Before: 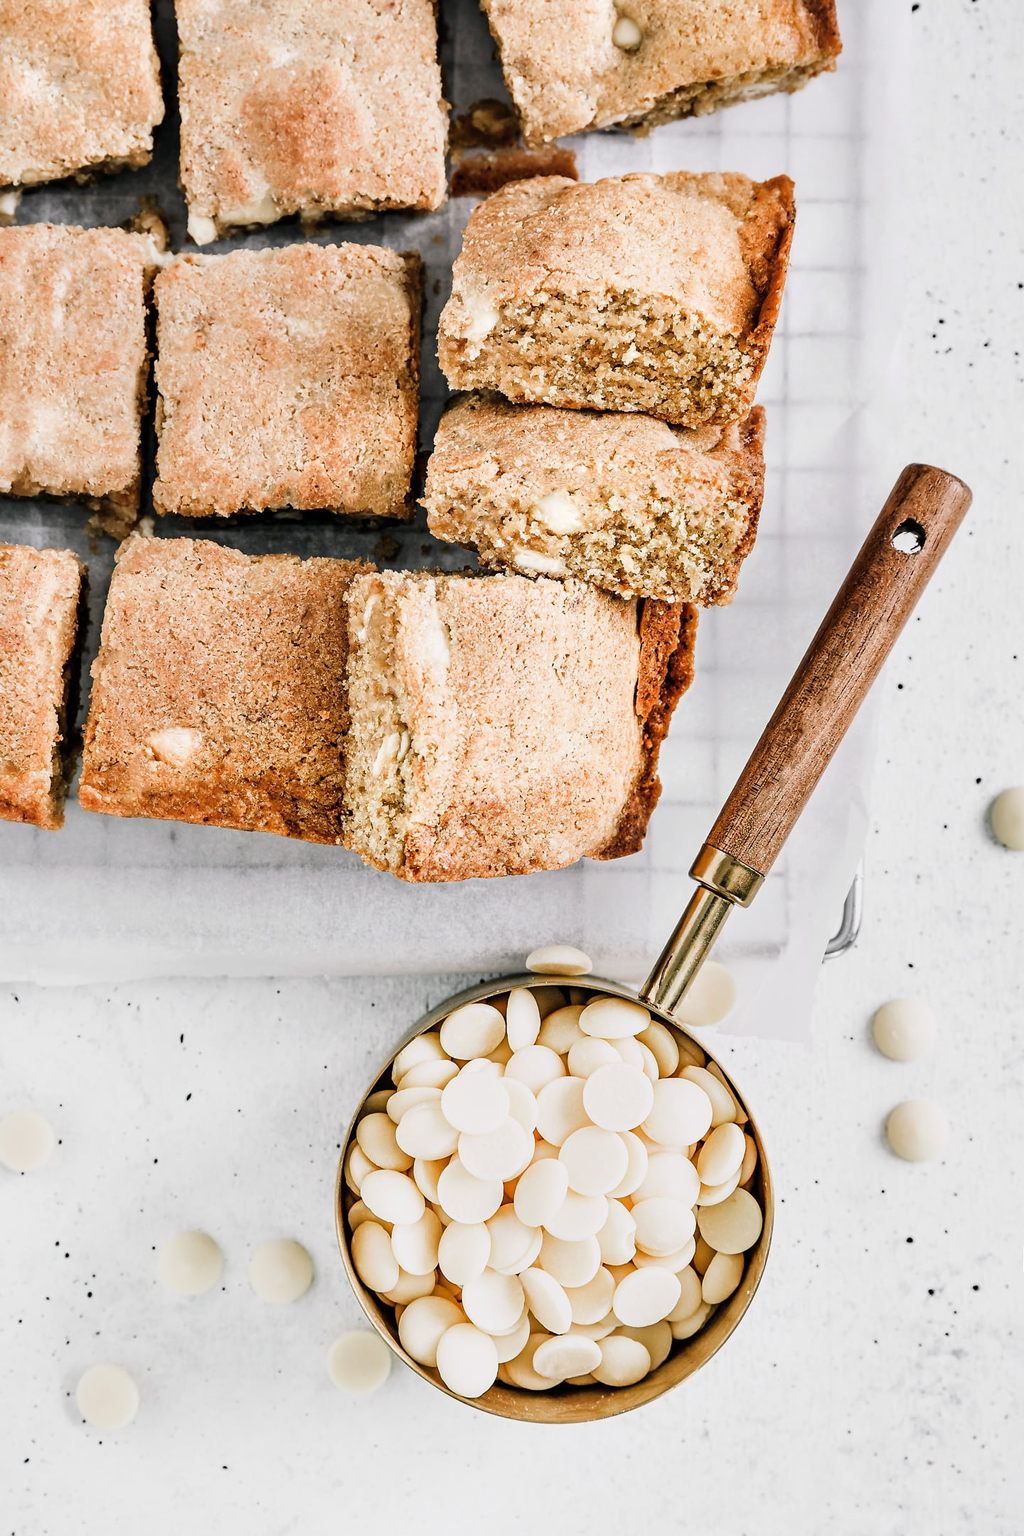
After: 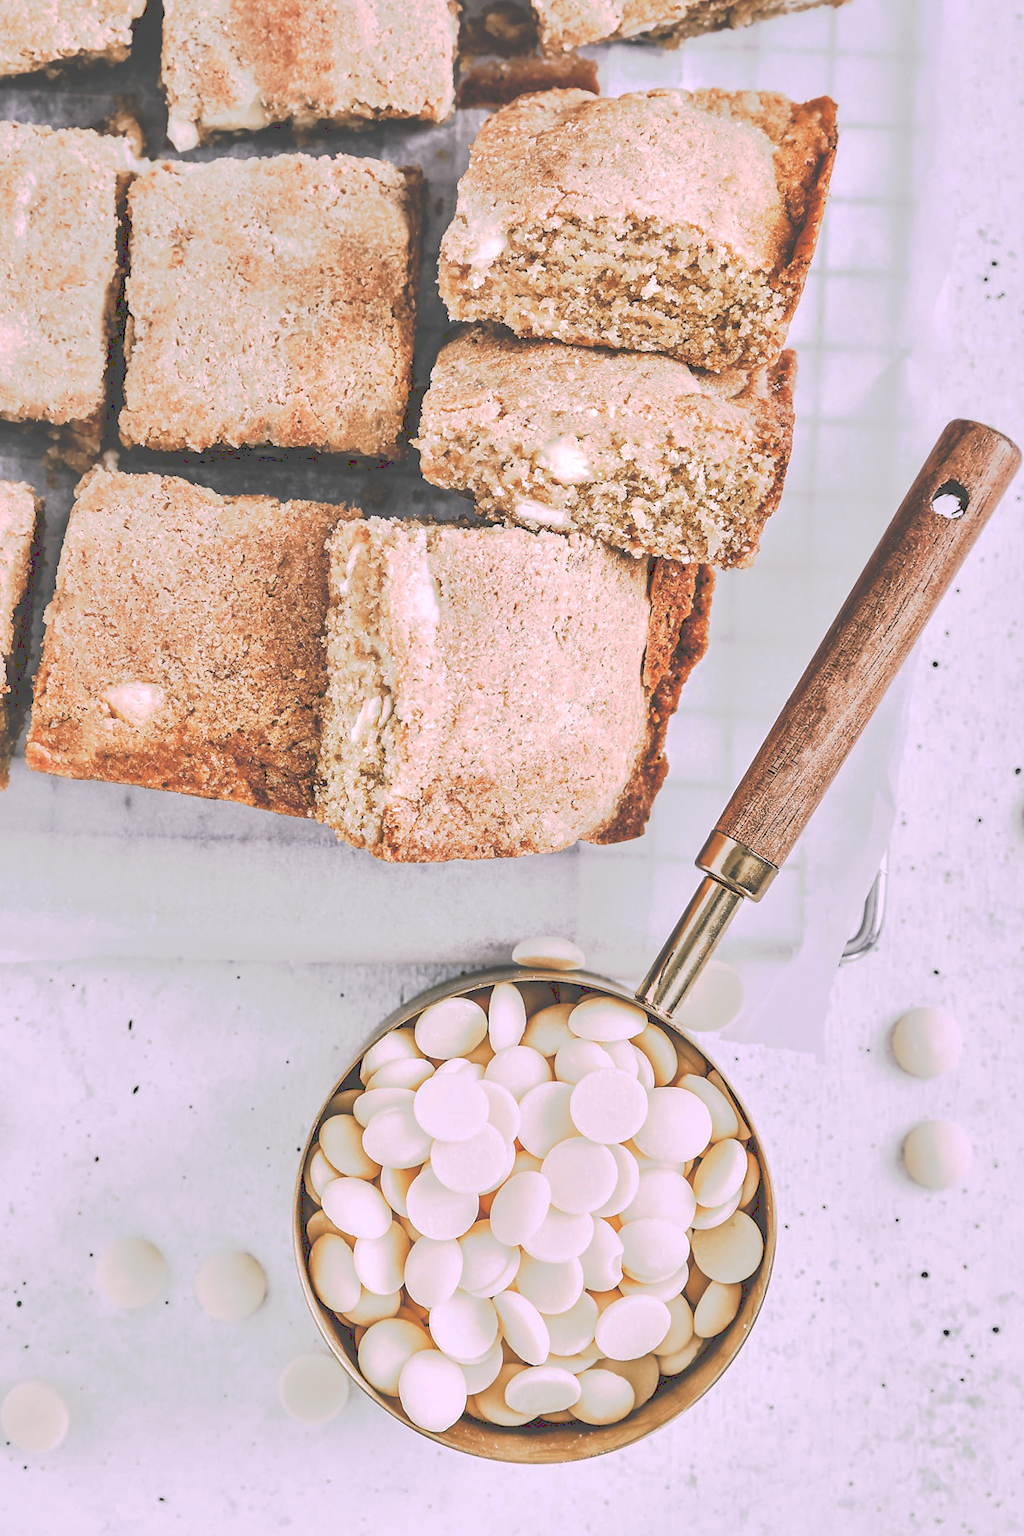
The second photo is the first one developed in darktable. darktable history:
local contrast: mode bilateral grid, contrast 20, coarseness 50, detail 130%, midtone range 0.2
white balance: red 1.05, blue 1.072
tone curve: curves: ch0 [(0, 0) (0.003, 0.313) (0.011, 0.317) (0.025, 0.317) (0.044, 0.322) (0.069, 0.327) (0.1, 0.335) (0.136, 0.347) (0.177, 0.364) (0.224, 0.384) (0.277, 0.421) (0.335, 0.459) (0.399, 0.501) (0.468, 0.554) (0.543, 0.611) (0.623, 0.679) (0.709, 0.751) (0.801, 0.804) (0.898, 0.844) (1, 1)], preserve colors none
crop and rotate: angle -1.96°, left 3.097%, top 4.154%, right 1.586%, bottom 0.529%
